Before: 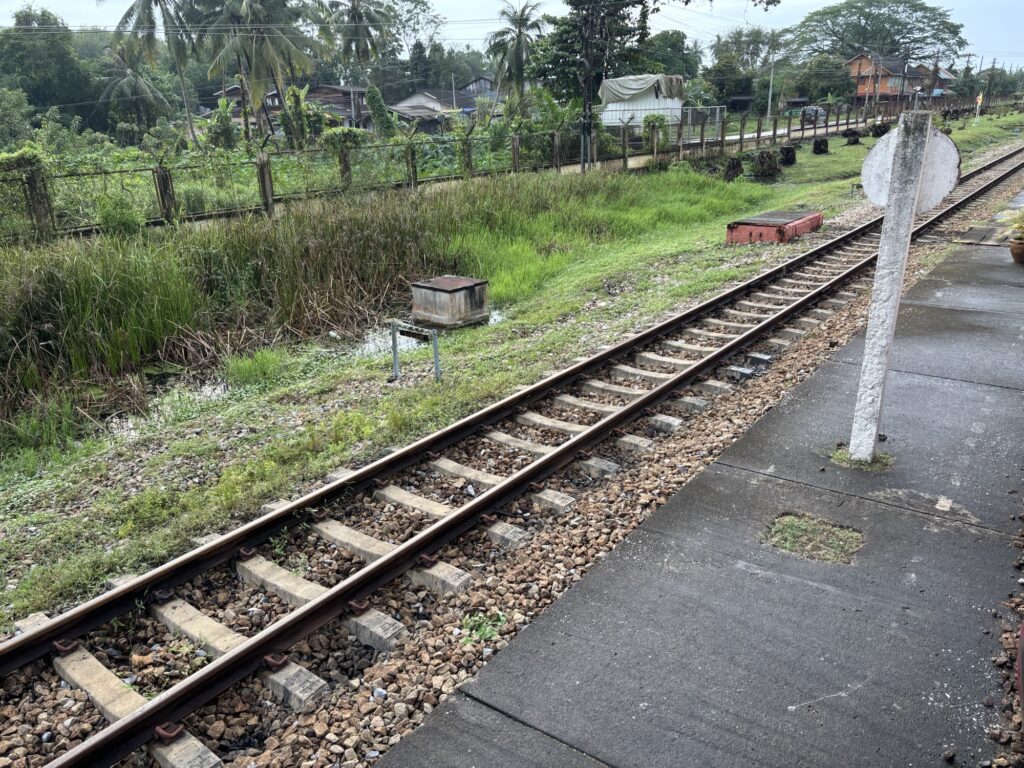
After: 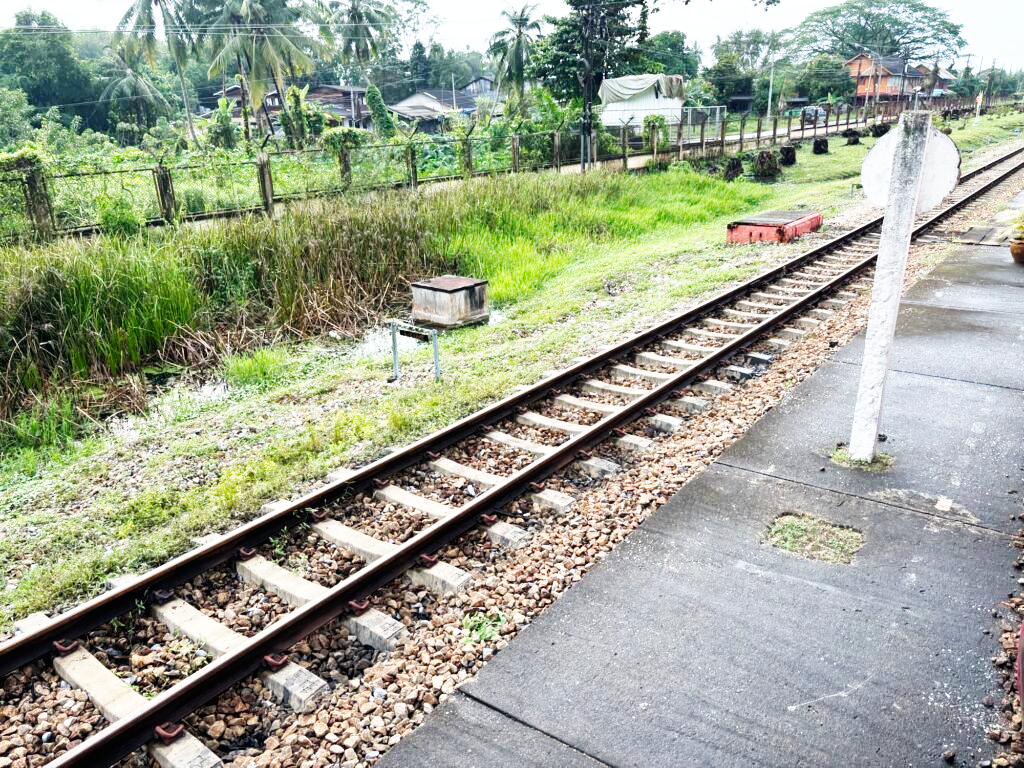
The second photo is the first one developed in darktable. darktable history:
base curve: curves: ch0 [(0, 0) (0.007, 0.004) (0.027, 0.03) (0.046, 0.07) (0.207, 0.54) (0.442, 0.872) (0.673, 0.972) (1, 1)], preserve colors none
shadows and highlights: shadows 25, highlights -25
